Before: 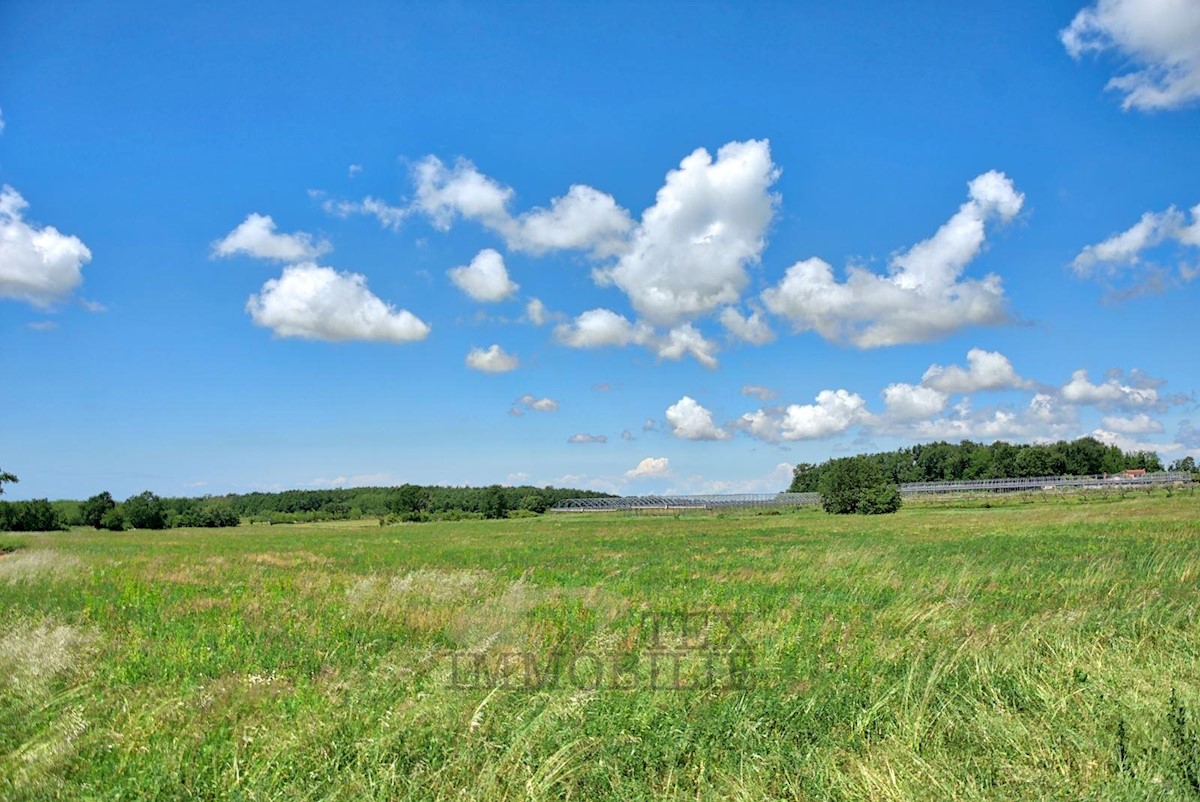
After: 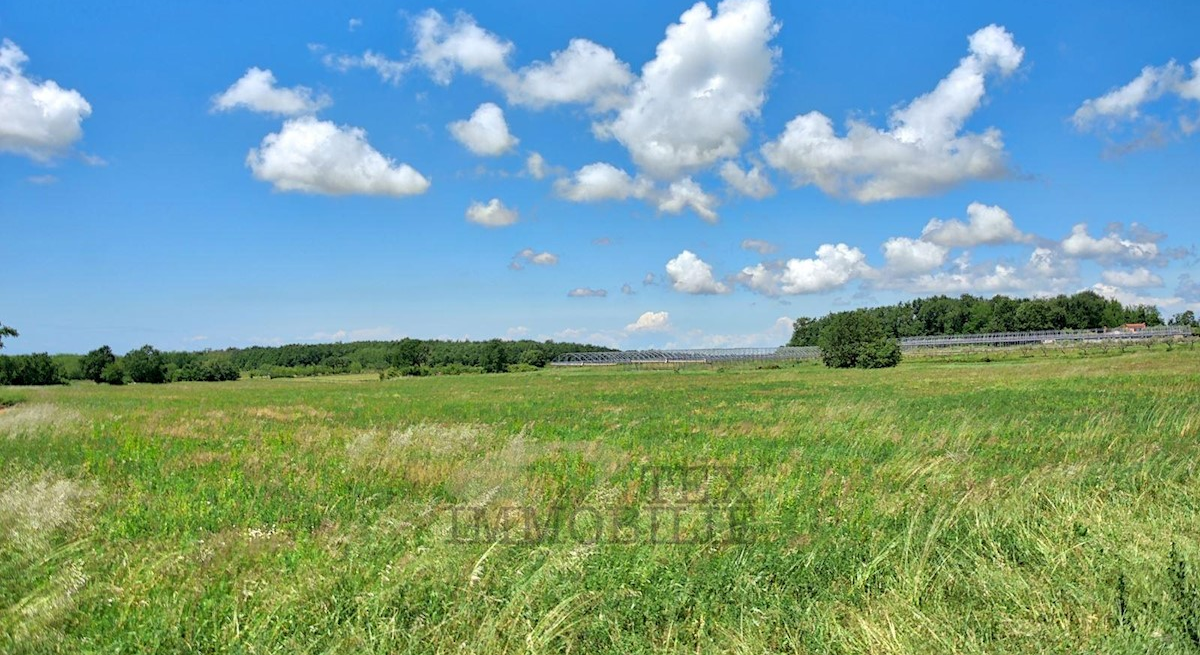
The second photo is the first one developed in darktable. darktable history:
crop and rotate: top 18.314%
